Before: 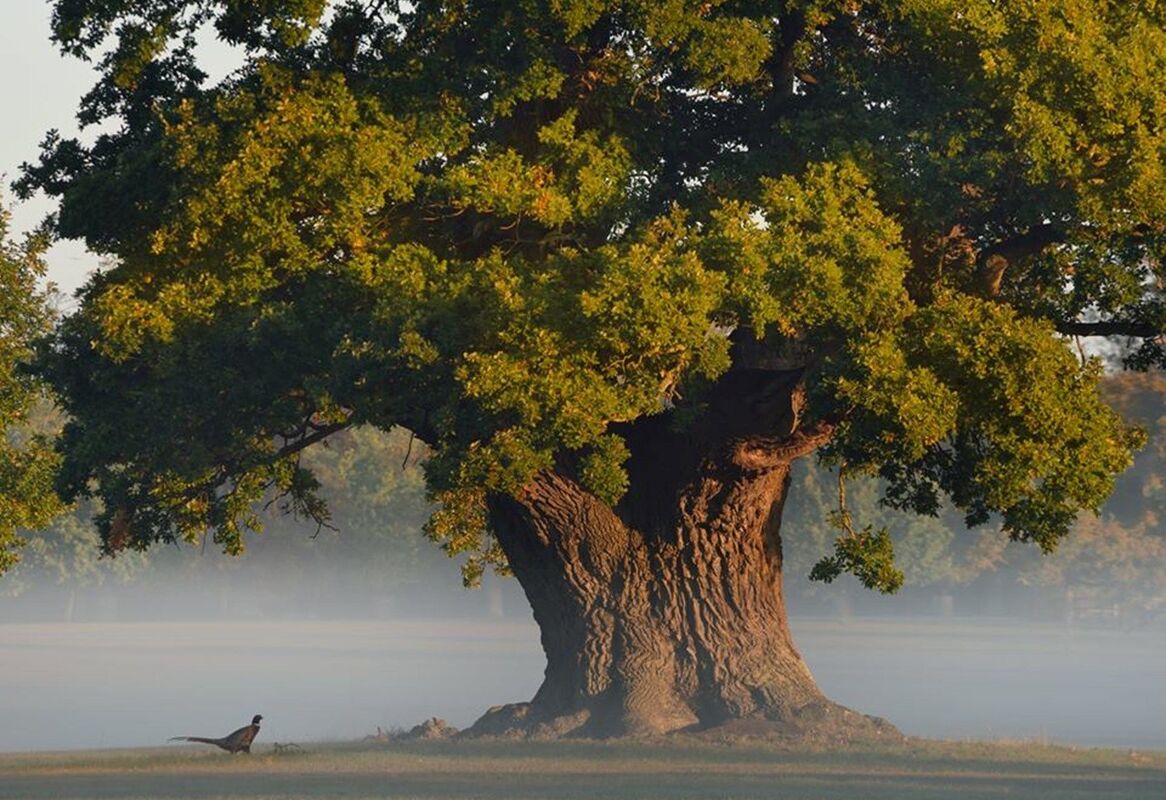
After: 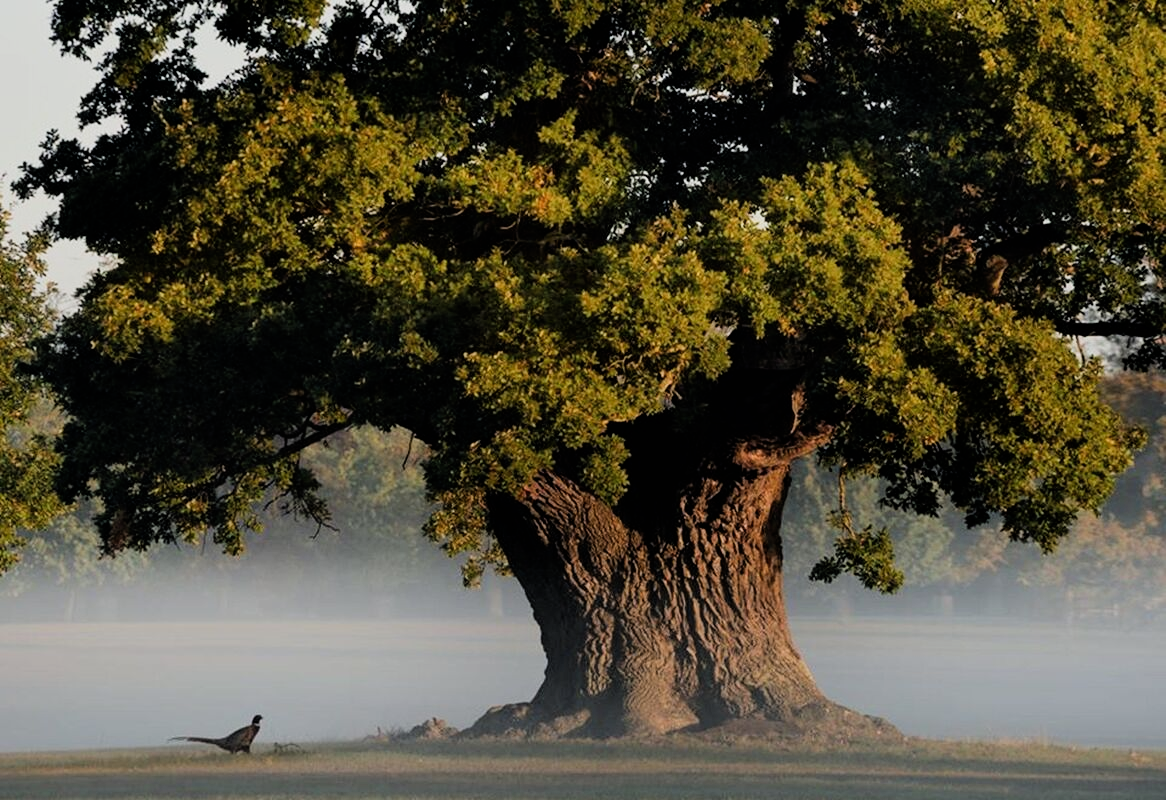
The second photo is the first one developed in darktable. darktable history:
filmic rgb: black relative exposure -5.07 EV, white relative exposure 3.52 EV, hardness 3.16, contrast 1.296, highlights saturation mix -48.9%
